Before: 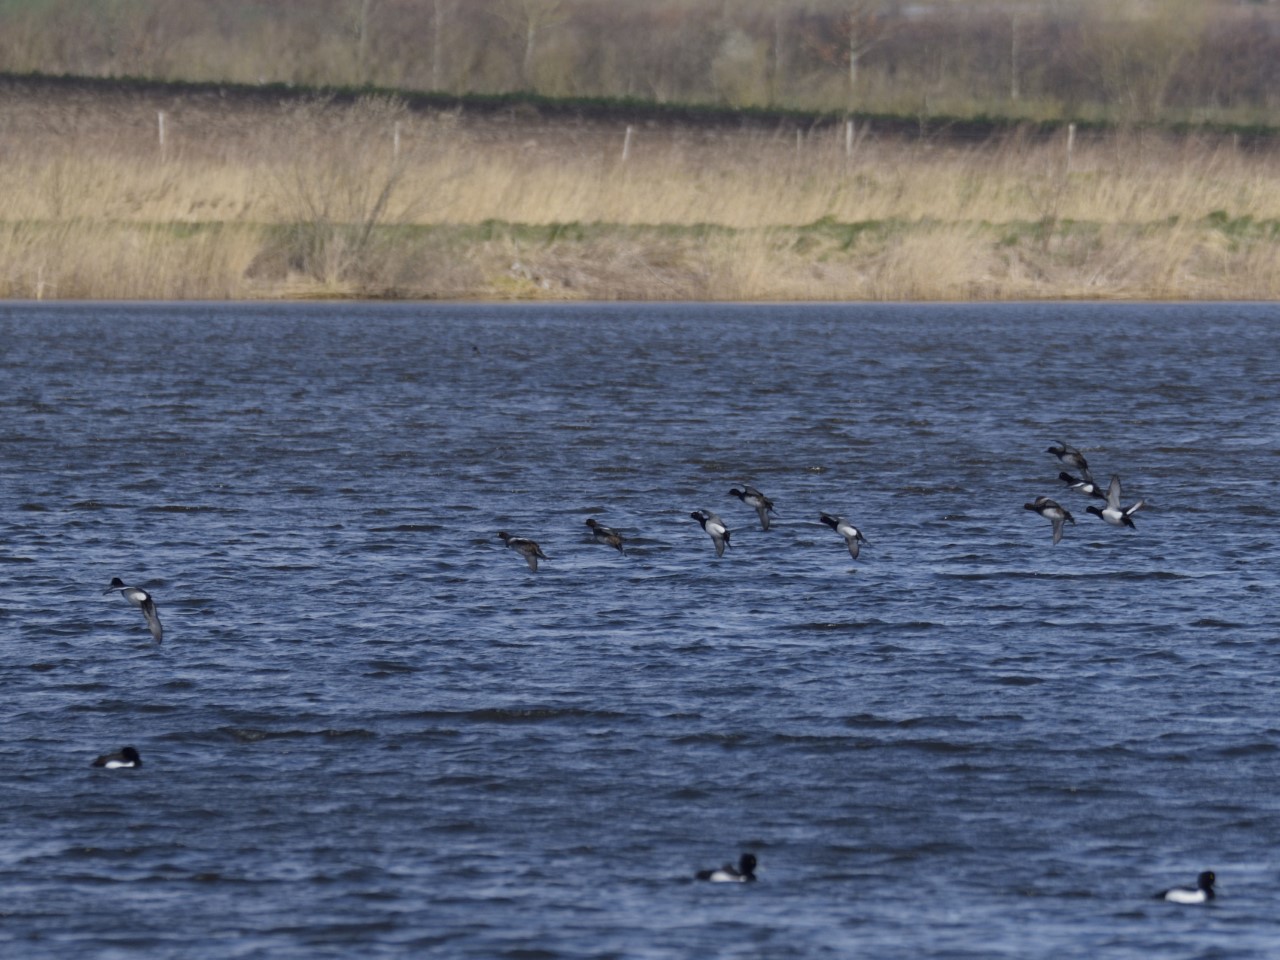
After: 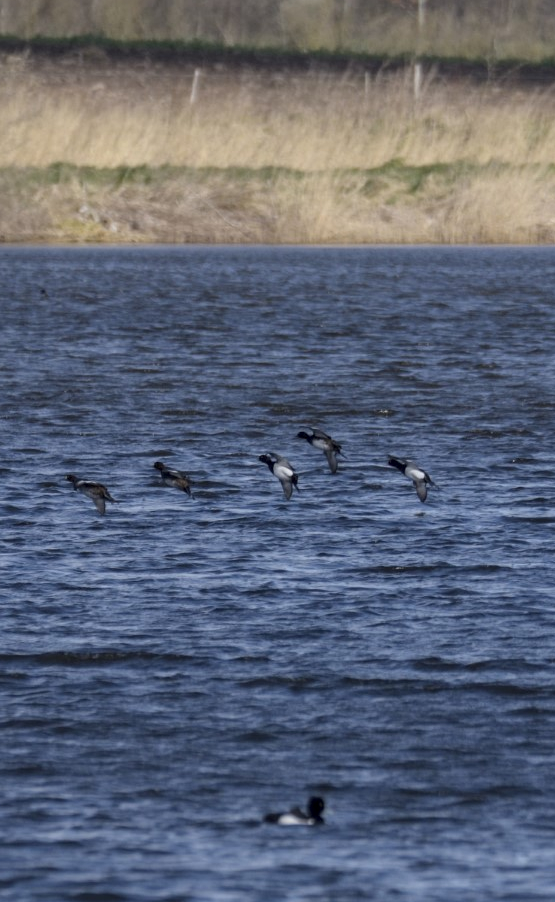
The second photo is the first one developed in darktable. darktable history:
crop: left 33.762%, top 6.041%, right 22.845%
local contrast: on, module defaults
